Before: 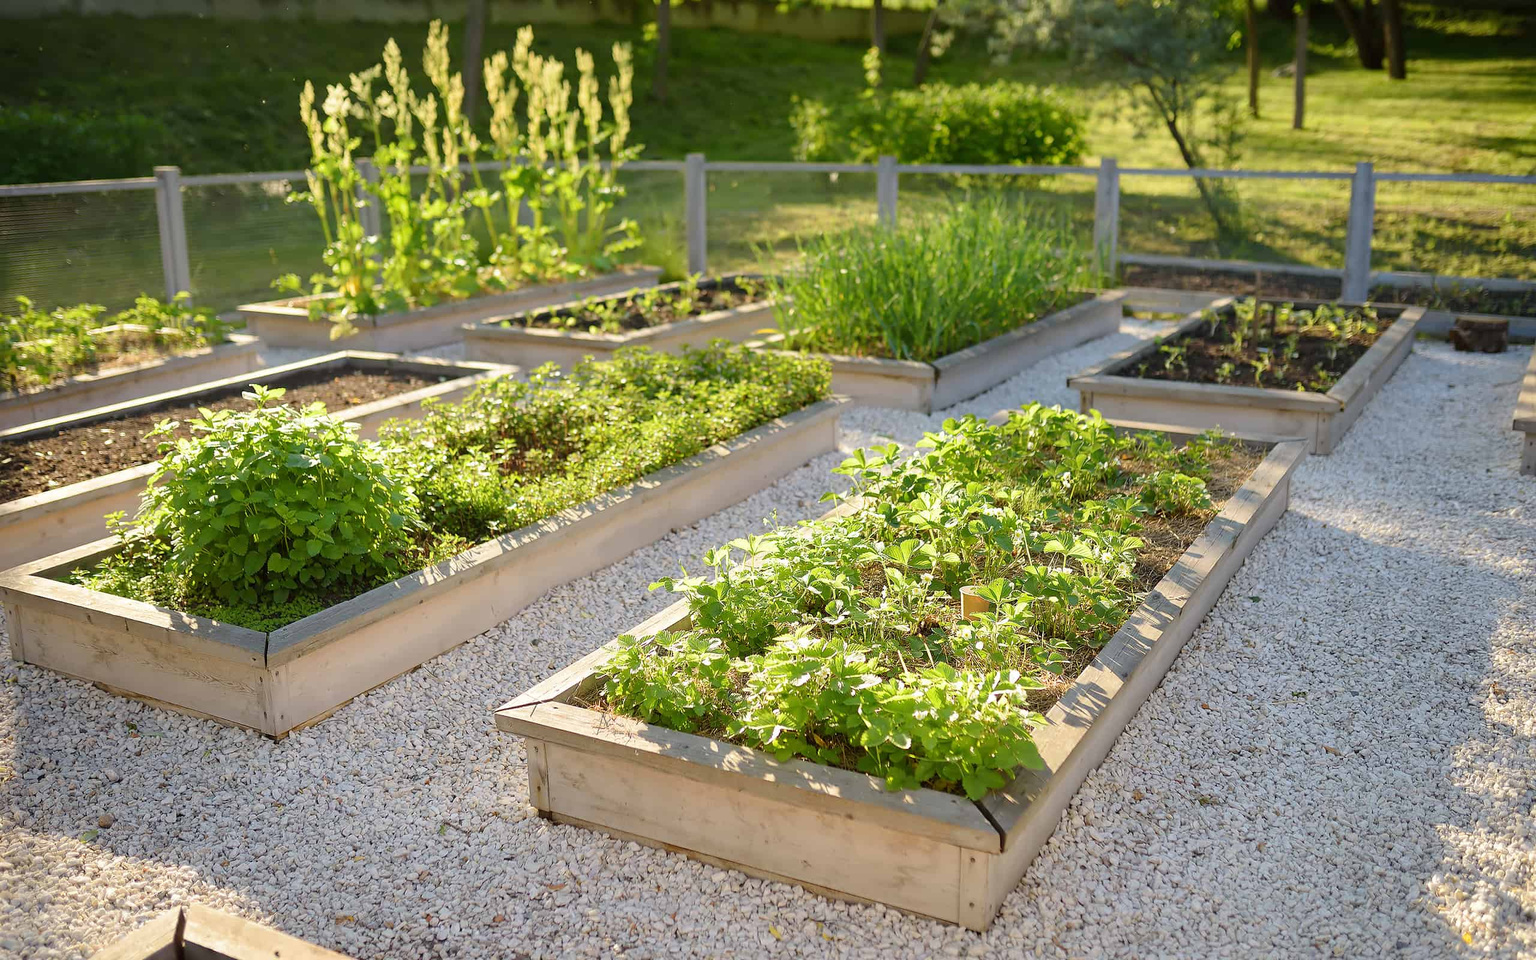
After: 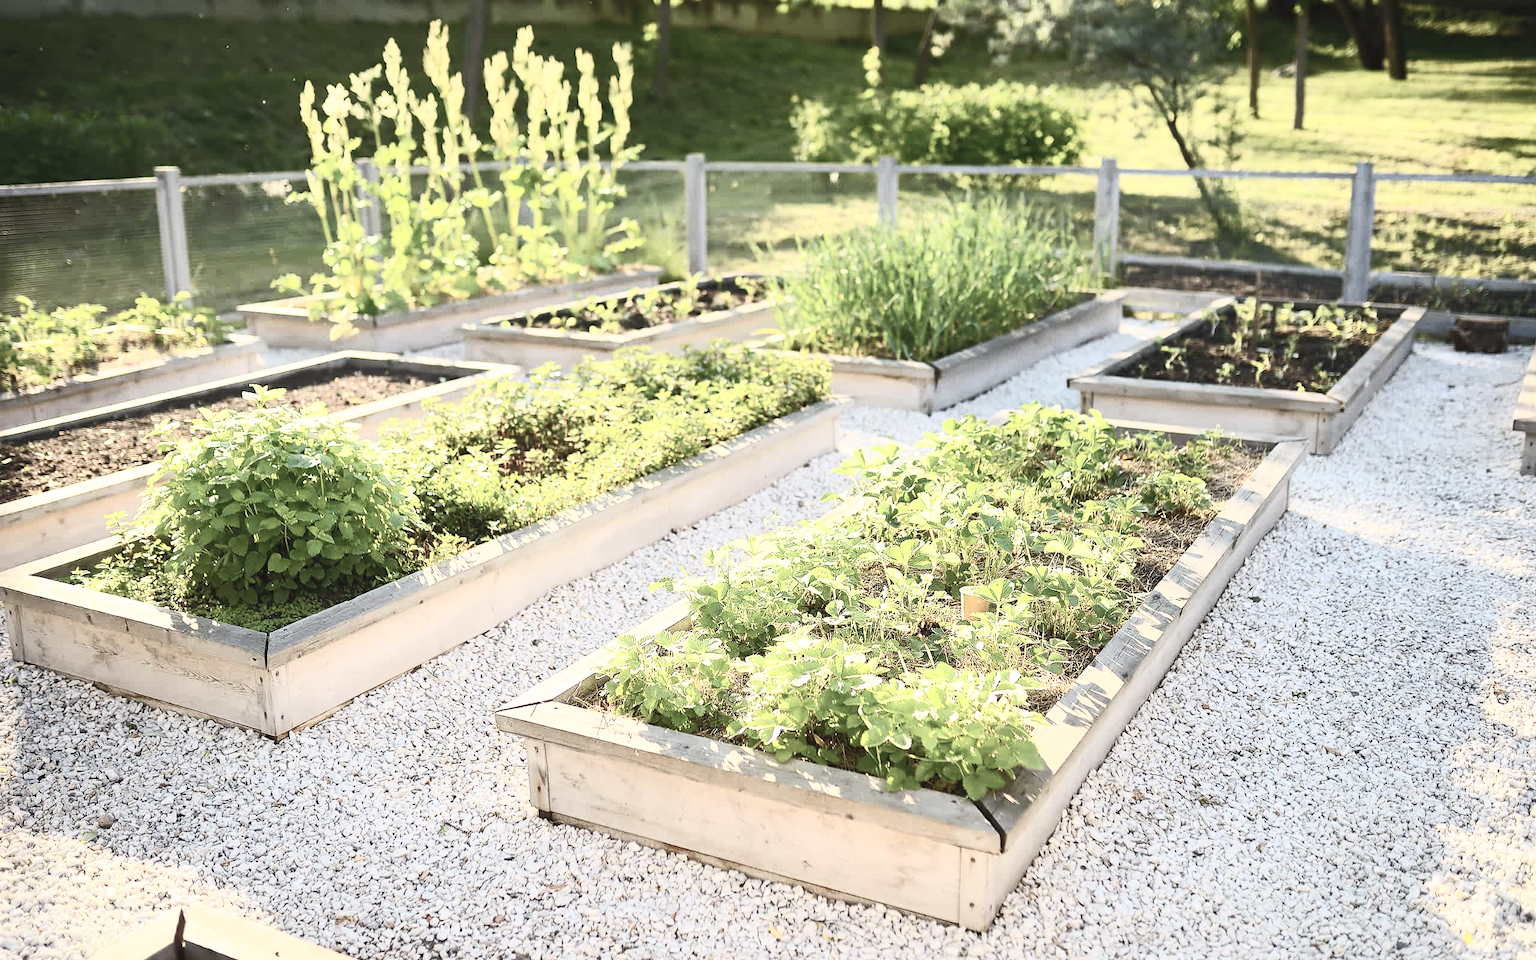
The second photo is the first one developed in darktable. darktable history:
contrast brightness saturation: contrast 0.588, brightness 0.569, saturation -0.332
exposure: compensate highlight preservation false
